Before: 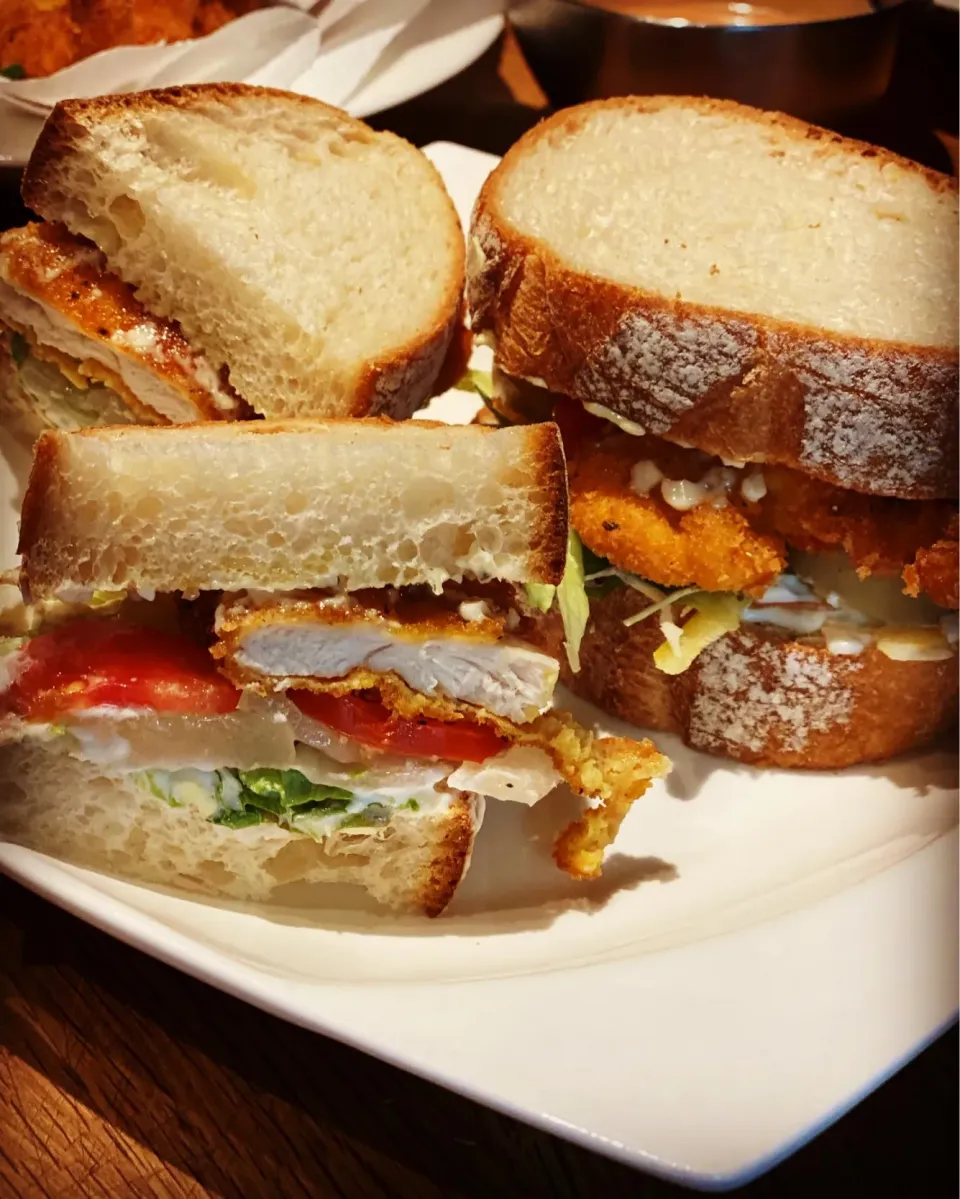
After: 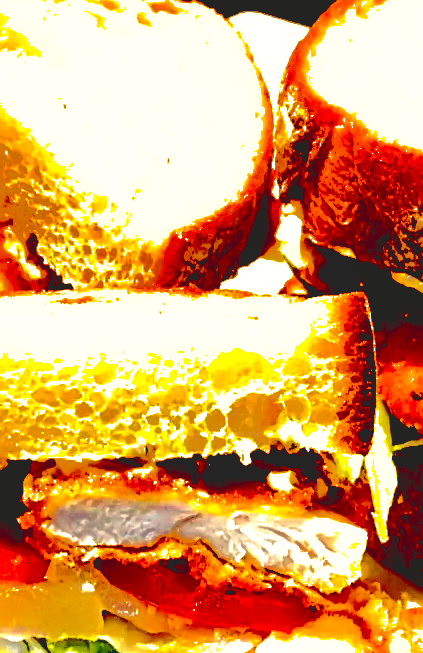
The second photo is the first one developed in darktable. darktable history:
exposure: black level correction 0.04, exposure 0.499 EV, compensate highlight preservation false
sharpen: on, module defaults
crop: left 20.103%, top 10.876%, right 35.834%, bottom 34.615%
color zones: curves: ch0 [(0.004, 0.305) (0.261, 0.623) (0.389, 0.399) (0.708, 0.571) (0.947, 0.34)]; ch1 [(0.025, 0.645) (0.229, 0.584) (0.326, 0.551) (0.484, 0.262) (0.757, 0.643)]
color balance rgb: shadows lift › chroma 0.758%, shadows lift › hue 110.71°, global offset › luminance 1.984%, perceptual saturation grading › global saturation 30.409%
tone equalizer: -8 EV -0.776 EV, -7 EV -0.68 EV, -6 EV -0.59 EV, -5 EV -0.383 EV, -3 EV 0.37 EV, -2 EV 0.6 EV, -1 EV 0.691 EV, +0 EV 0.739 EV
shadows and highlights: shadows -19.76, highlights -73.55
